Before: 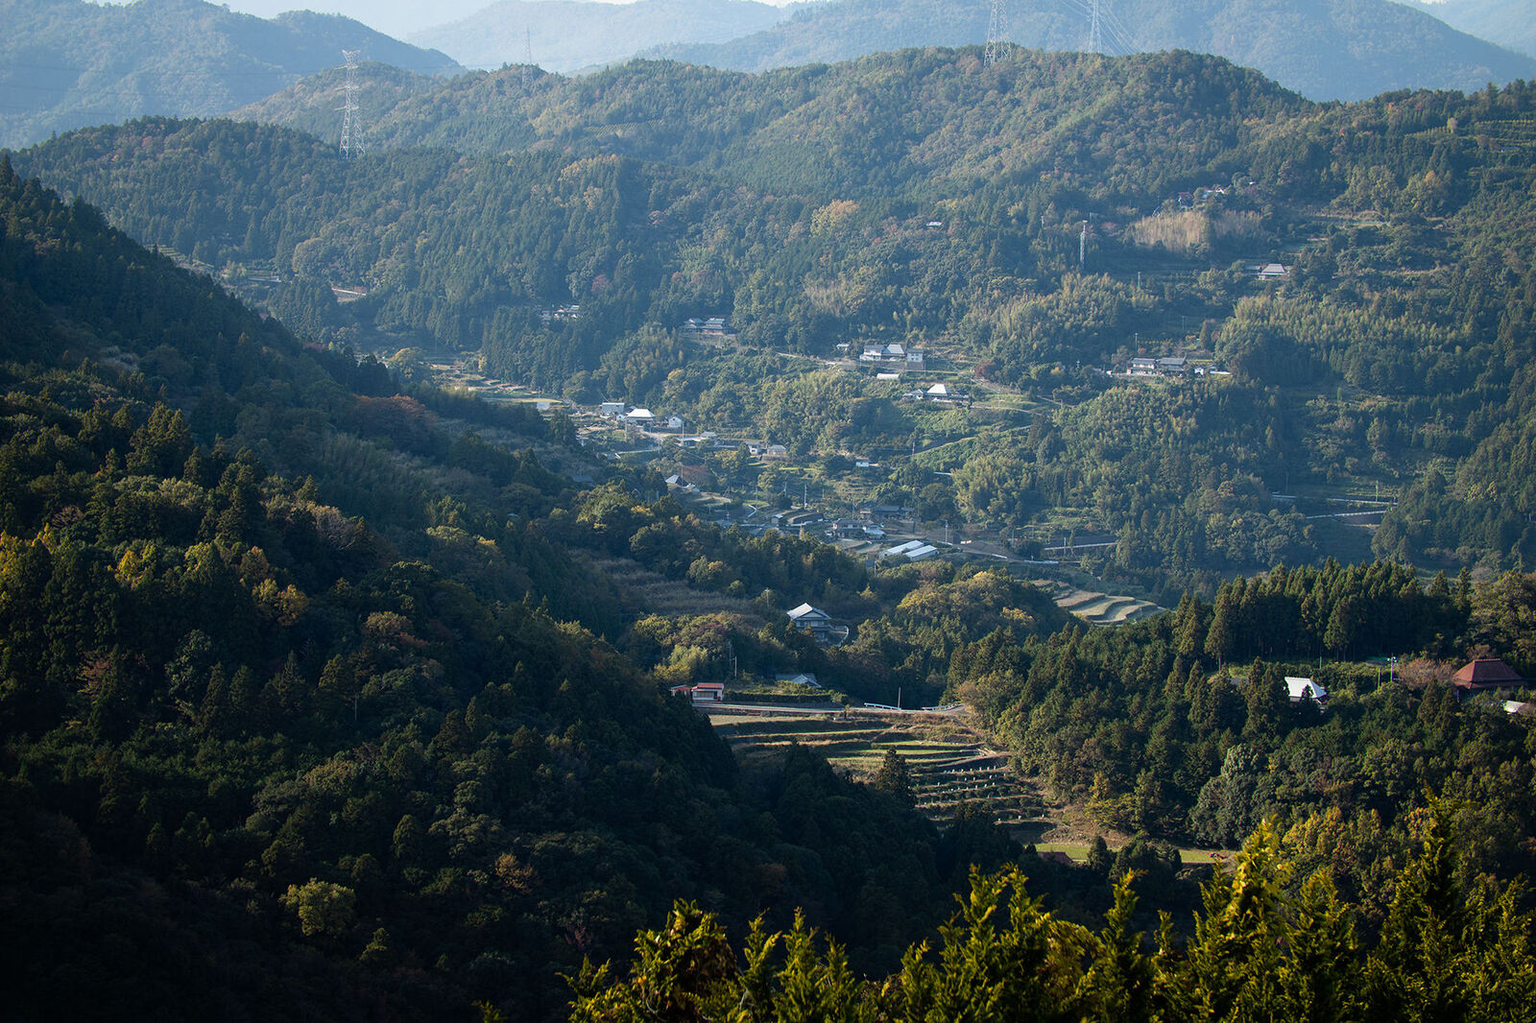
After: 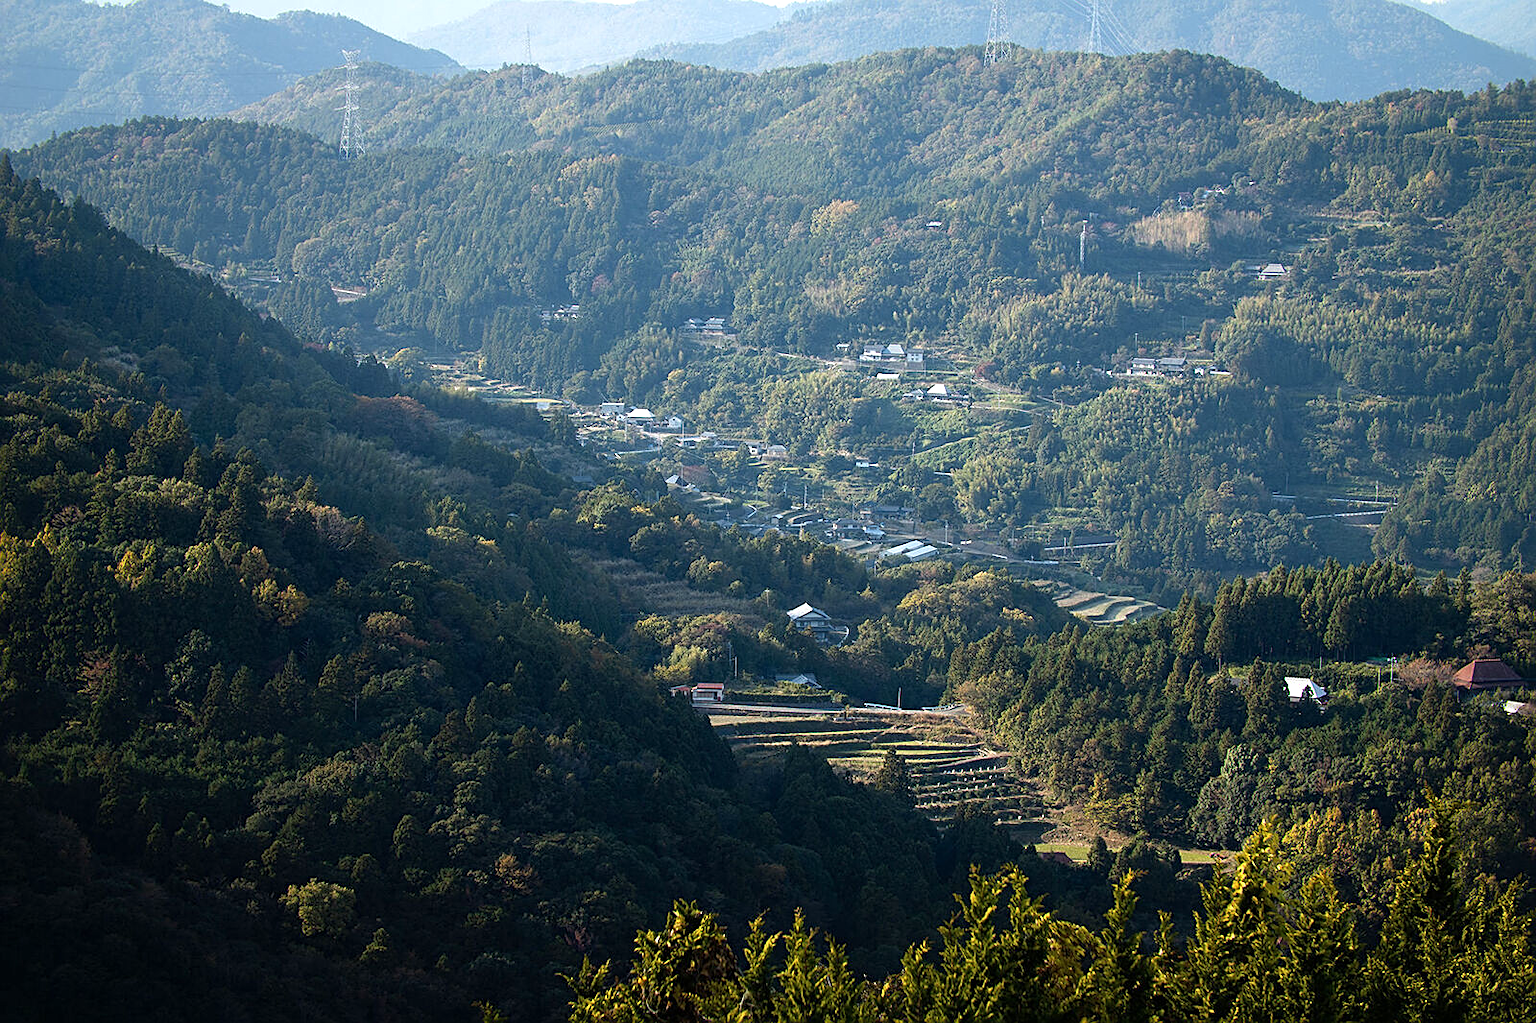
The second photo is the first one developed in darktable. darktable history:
sharpen: on, module defaults
exposure: exposure 0.367 EV, compensate highlight preservation false
